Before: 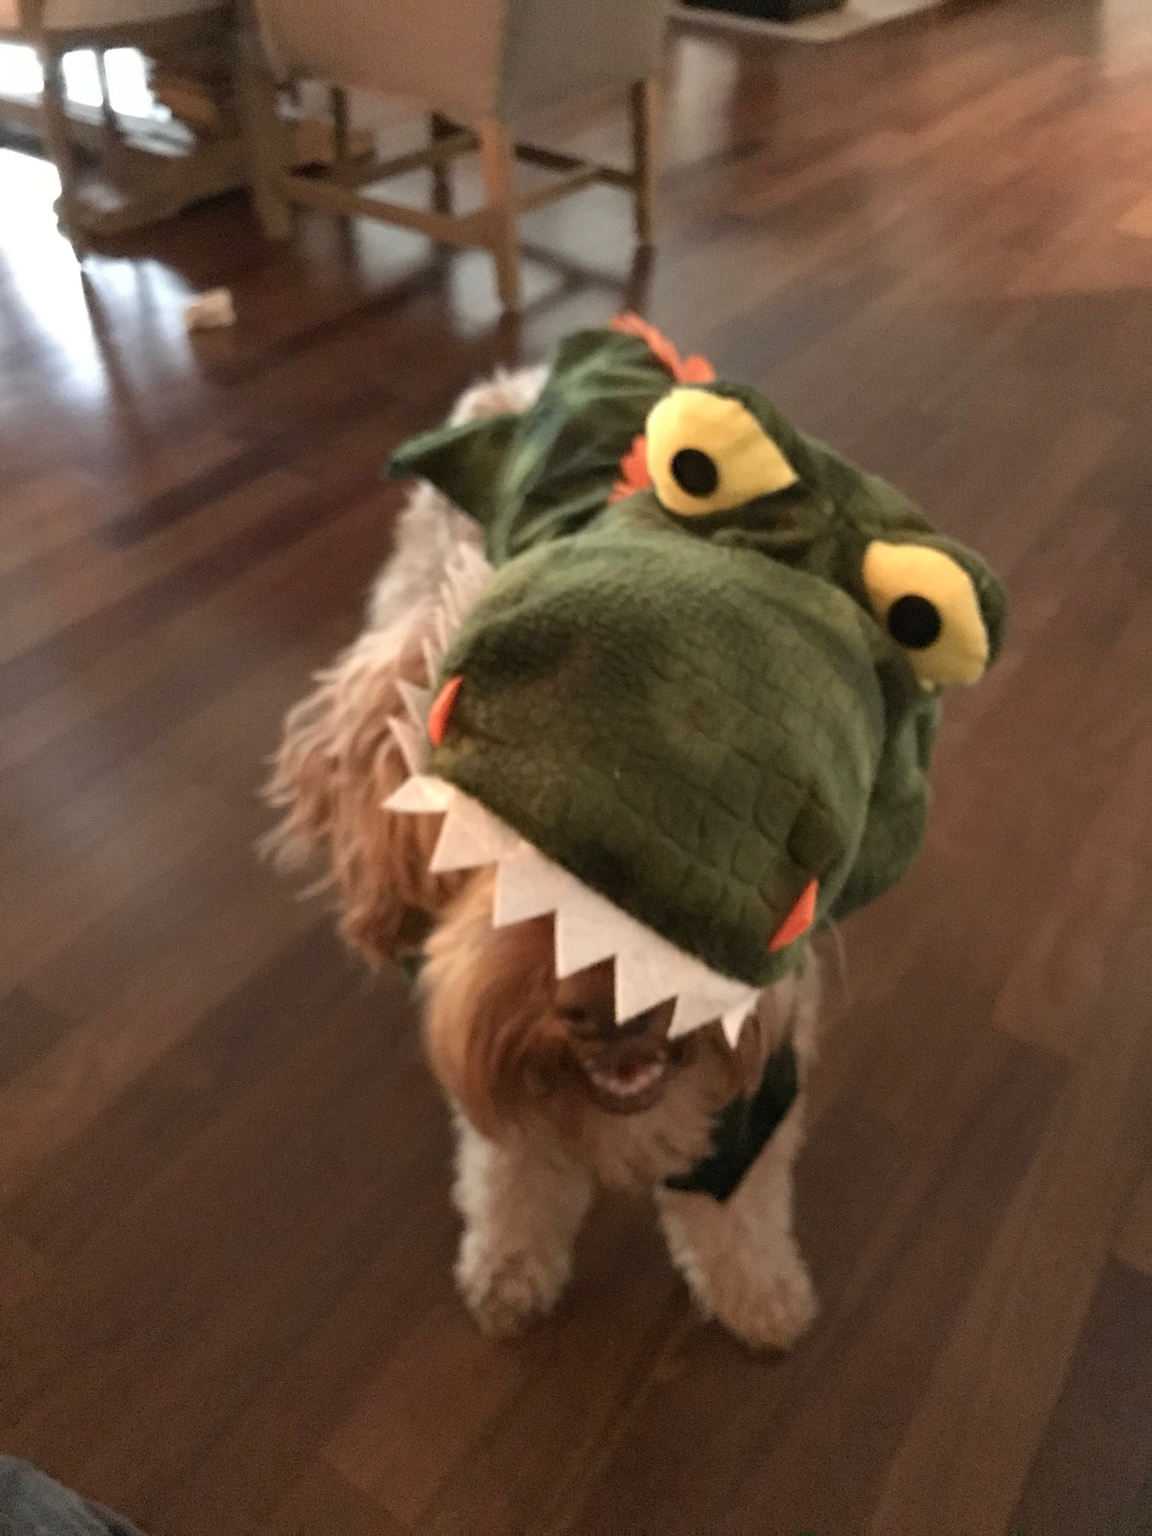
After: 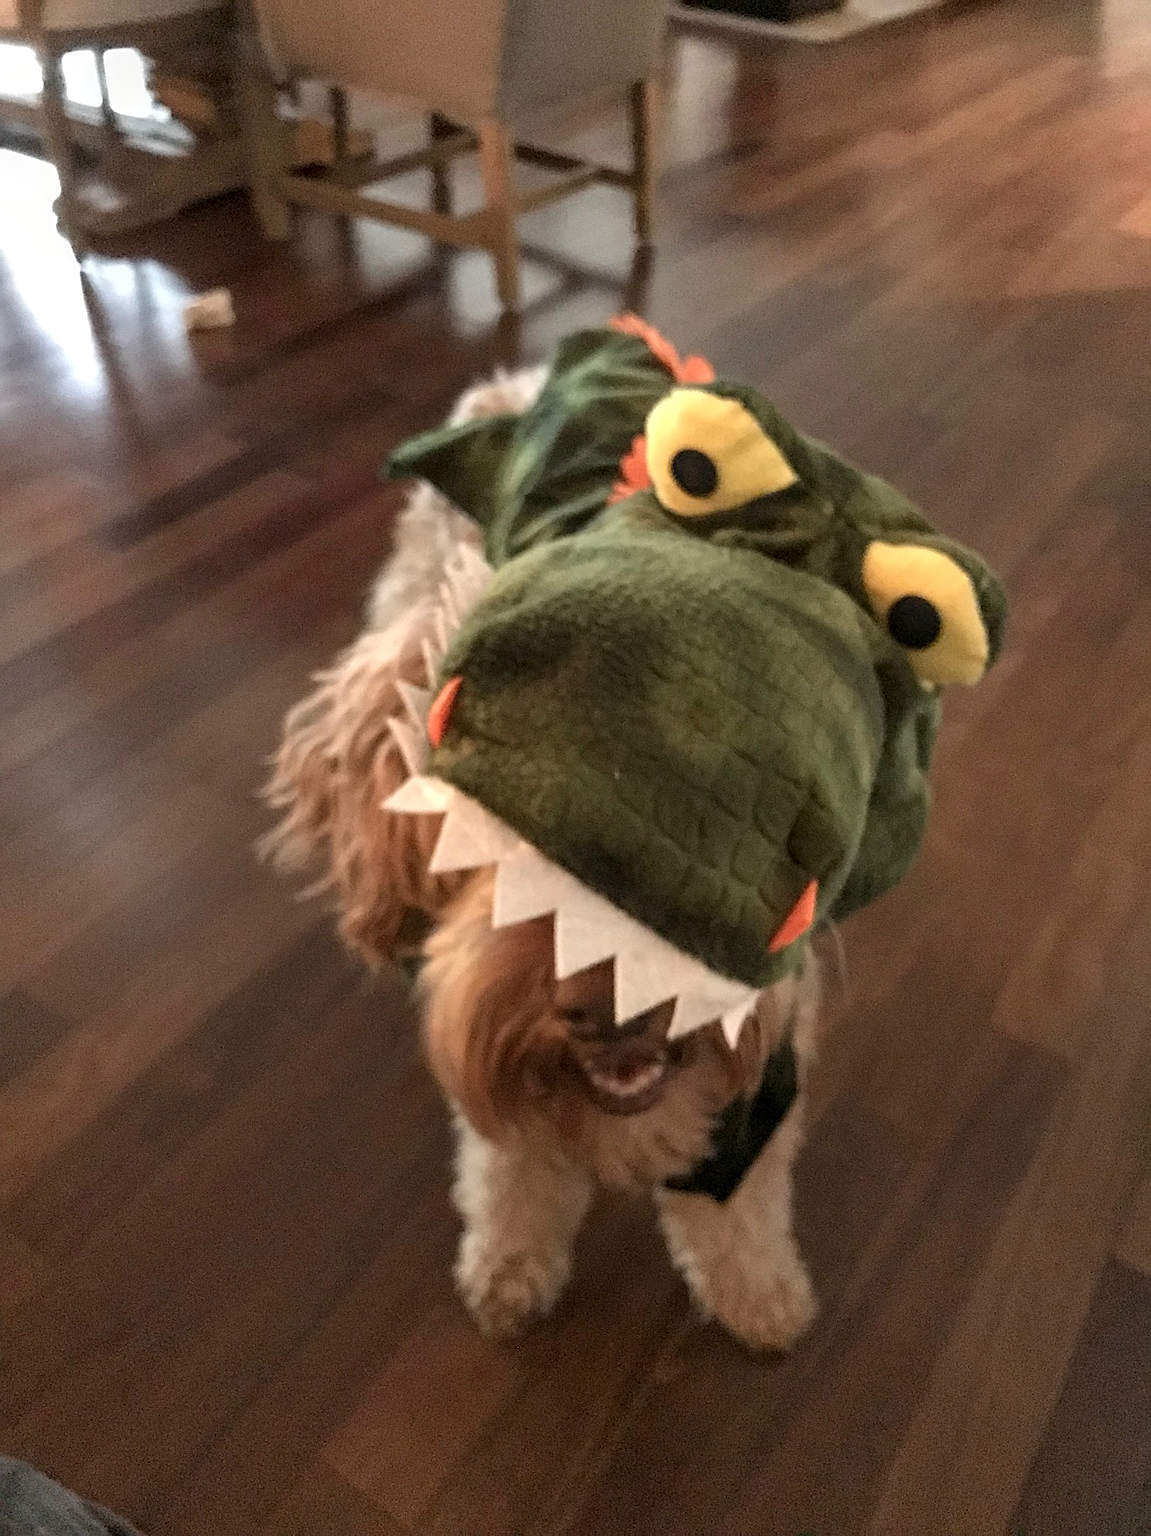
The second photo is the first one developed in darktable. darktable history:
sharpen: on, module defaults
crop: left 0.071%
local contrast: on, module defaults
